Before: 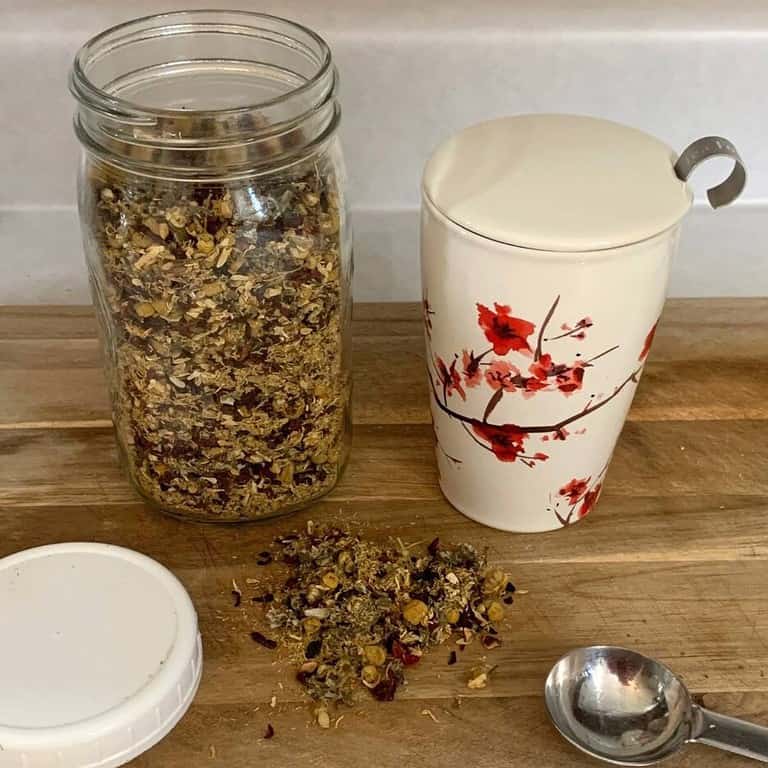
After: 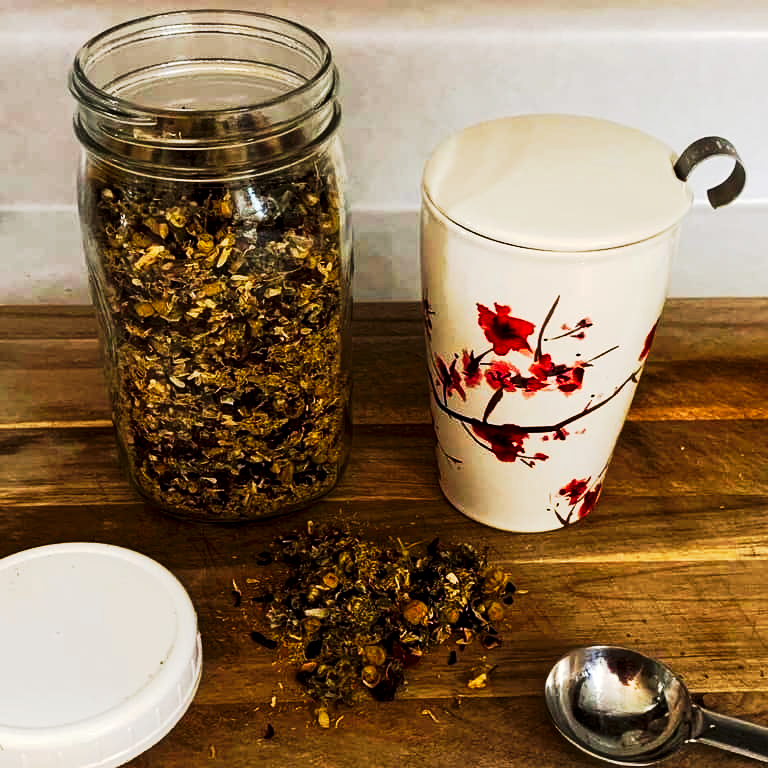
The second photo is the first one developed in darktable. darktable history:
local contrast: highlights 100%, shadows 100%, detail 120%, midtone range 0.2
tone curve: curves: ch0 [(0, 0) (0.003, 0.005) (0.011, 0.006) (0.025, 0.004) (0.044, 0.004) (0.069, 0.007) (0.1, 0.014) (0.136, 0.018) (0.177, 0.034) (0.224, 0.065) (0.277, 0.089) (0.335, 0.143) (0.399, 0.219) (0.468, 0.327) (0.543, 0.455) (0.623, 0.63) (0.709, 0.786) (0.801, 0.87) (0.898, 0.922) (1, 1)], preserve colors none
